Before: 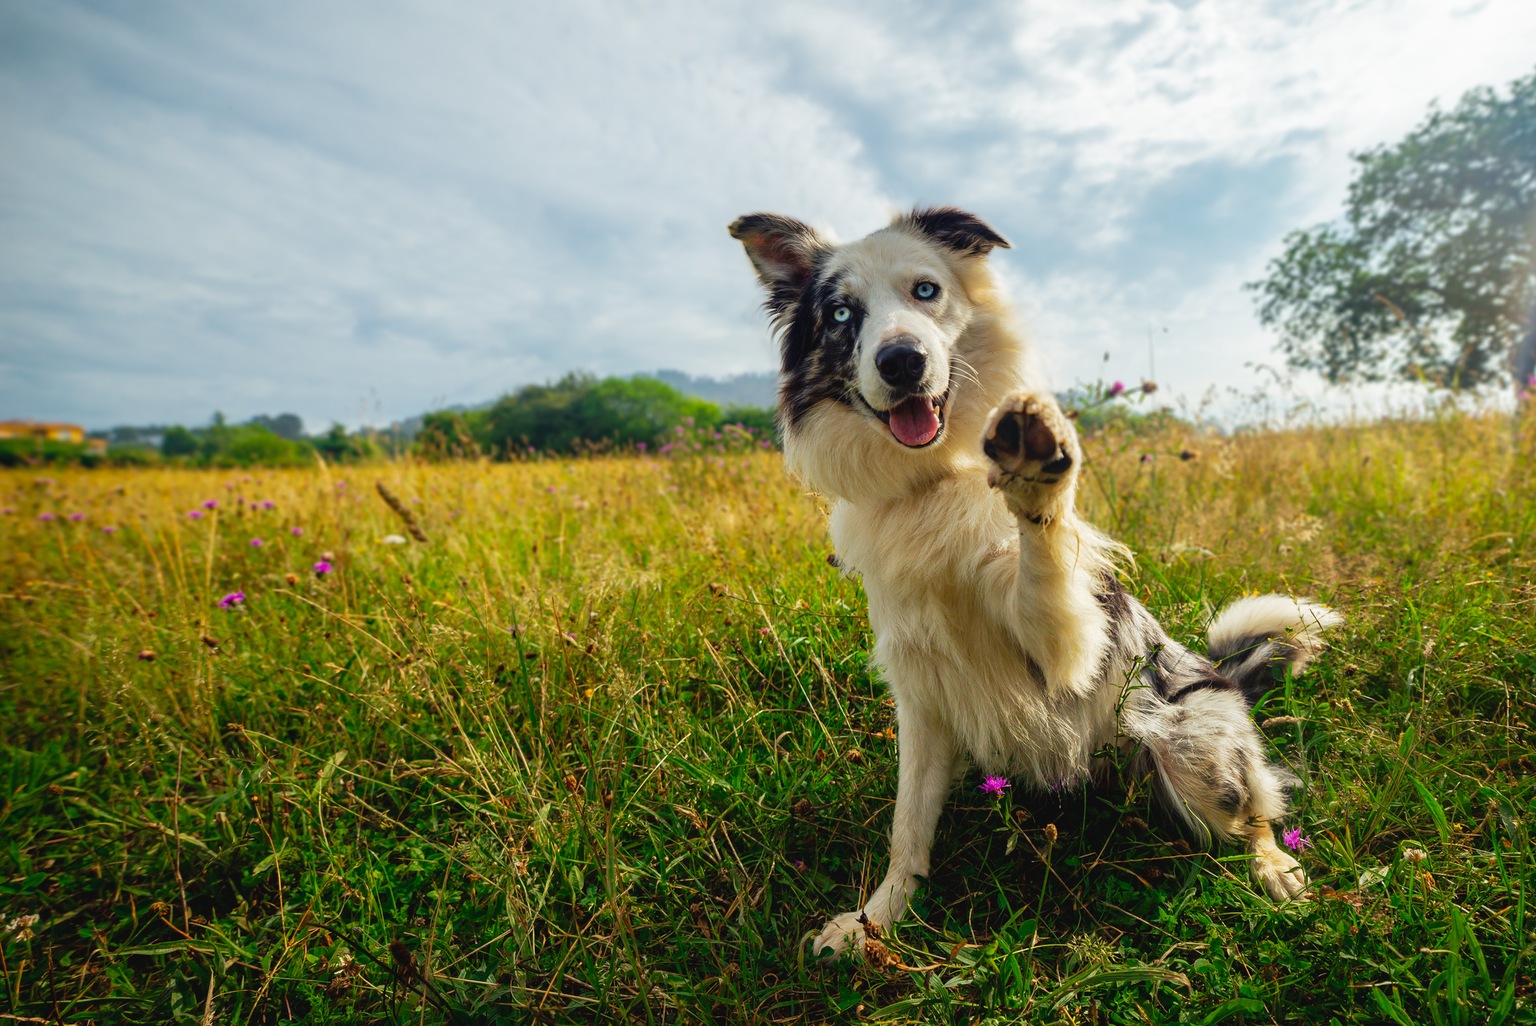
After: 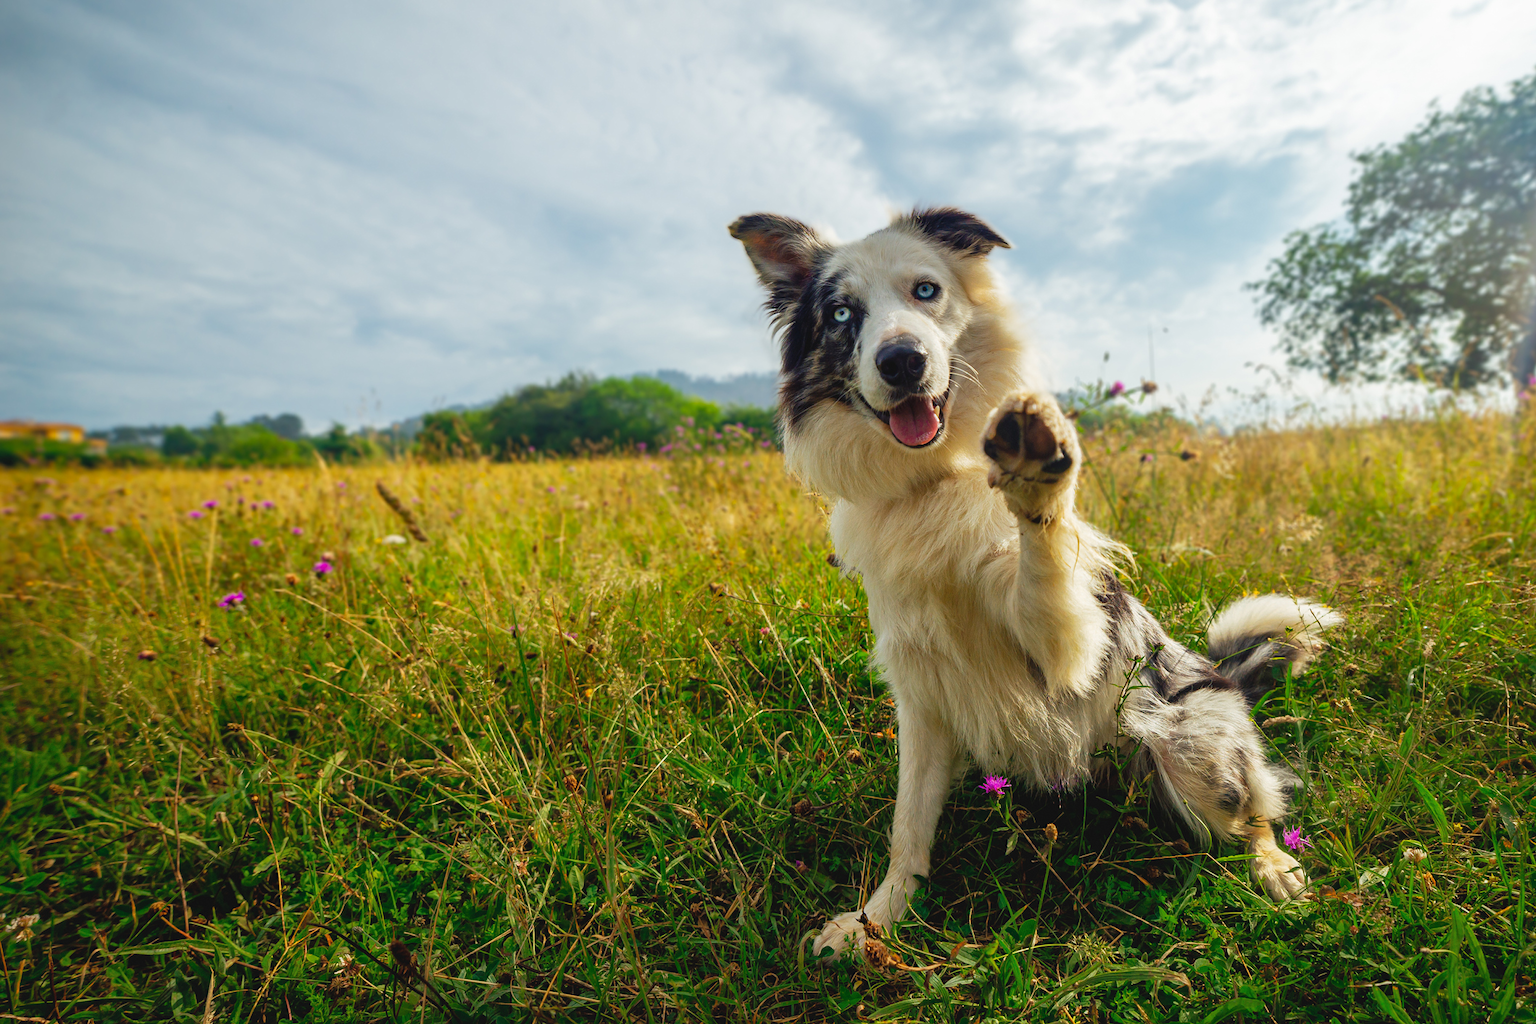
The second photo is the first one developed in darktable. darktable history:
shadows and highlights: shadows 43.06, highlights 6.94
crop: bottom 0.071%
